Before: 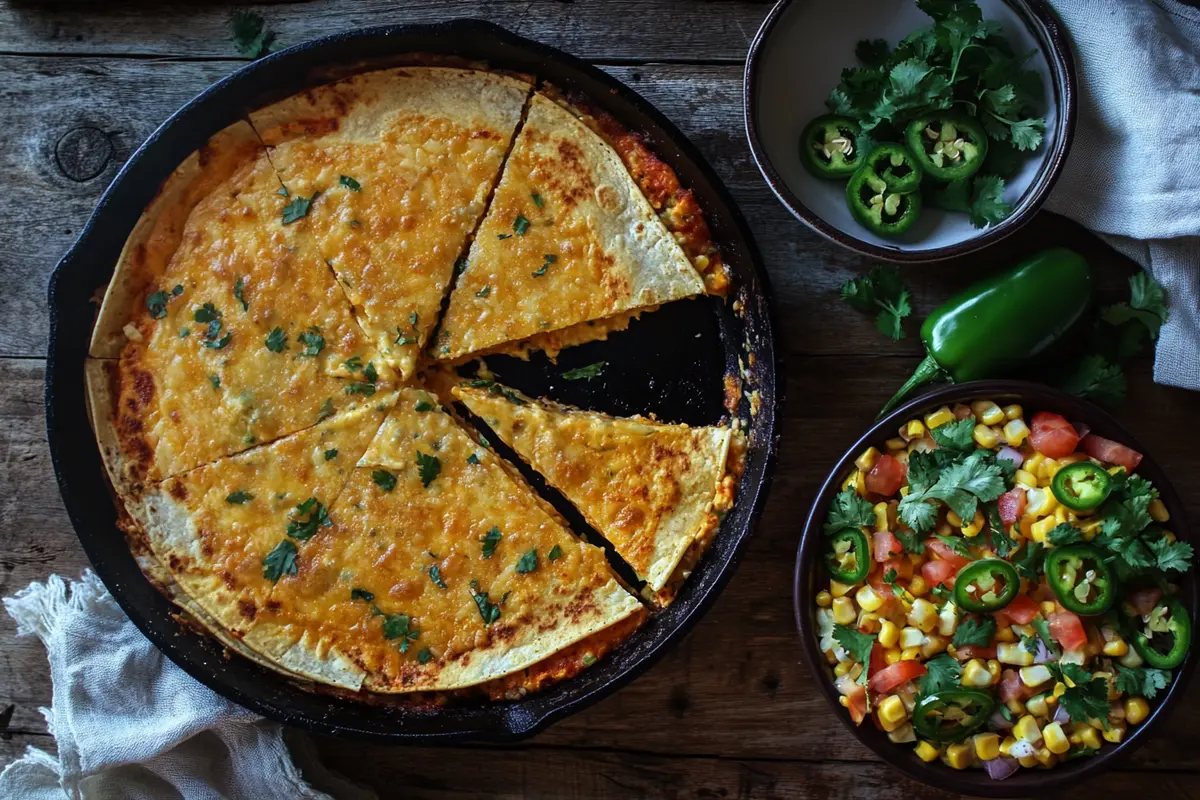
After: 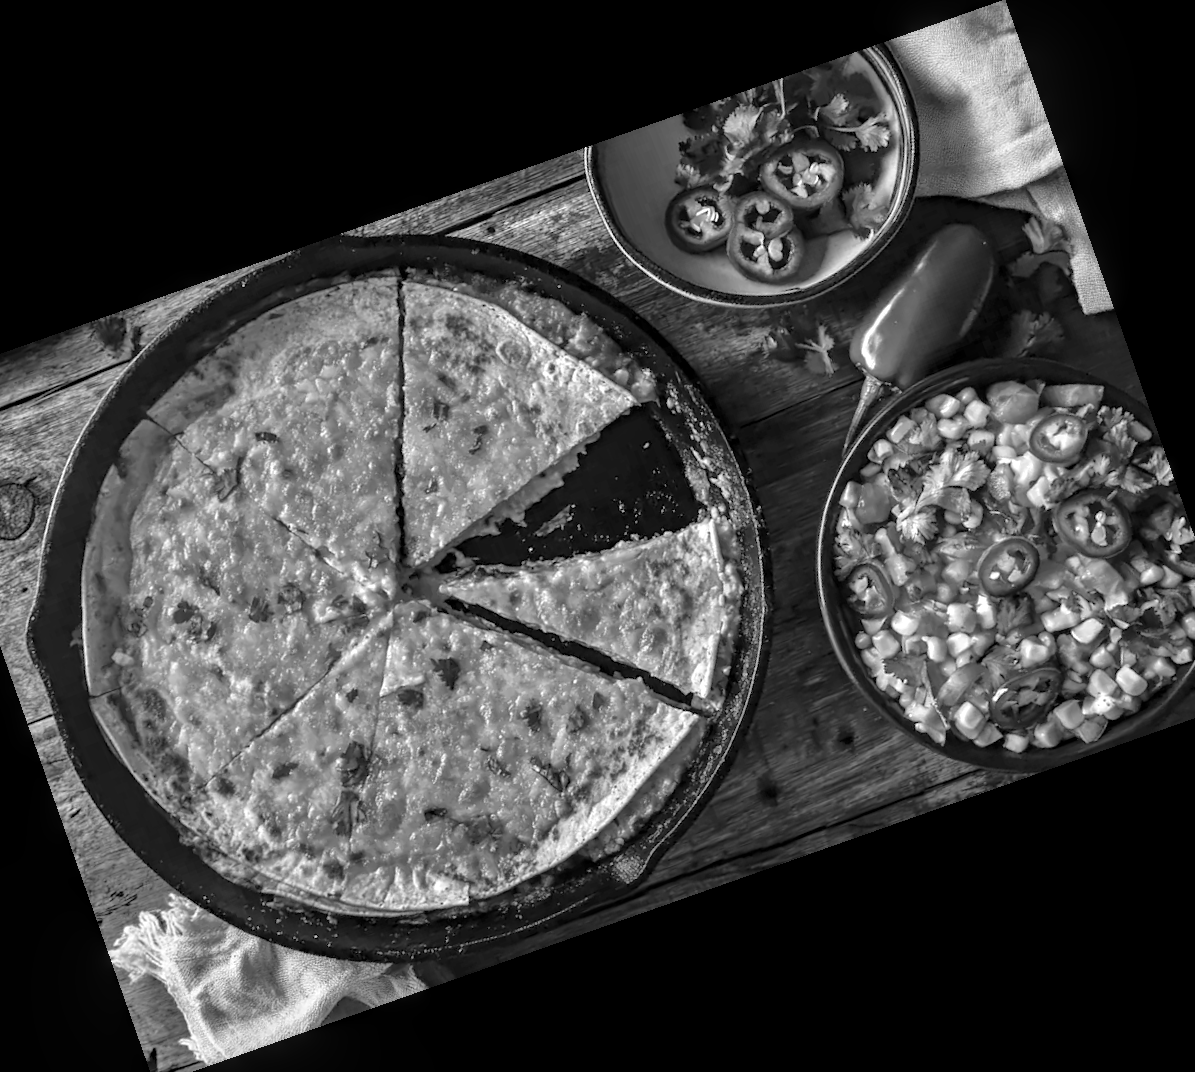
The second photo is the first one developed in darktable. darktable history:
exposure: compensate highlight preservation false
rotate and perspective: rotation -3°, crop left 0.031, crop right 0.968, crop top 0.07, crop bottom 0.93
haze removal: compatibility mode true, adaptive false
tone equalizer: -8 EV 2 EV, -7 EV 2 EV, -6 EV 2 EV, -5 EV 2 EV, -4 EV 2 EV, -3 EV 1.5 EV, -2 EV 1 EV, -1 EV 0.5 EV
crop and rotate: angle 19.43°, left 6.812%, right 4.125%, bottom 1.087%
local contrast: on, module defaults
color calibration: output gray [0.21, 0.42, 0.37, 0], gray › normalize channels true, illuminant same as pipeline (D50), adaptation XYZ, x 0.346, y 0.359, gamut compression 0
